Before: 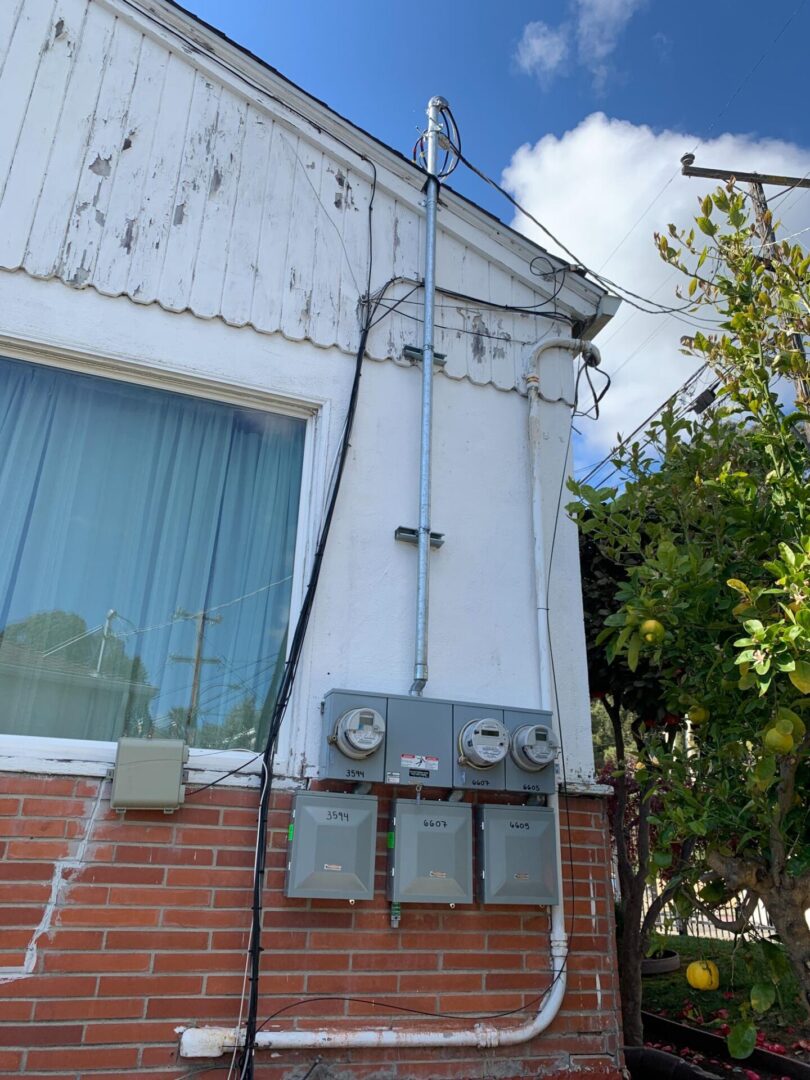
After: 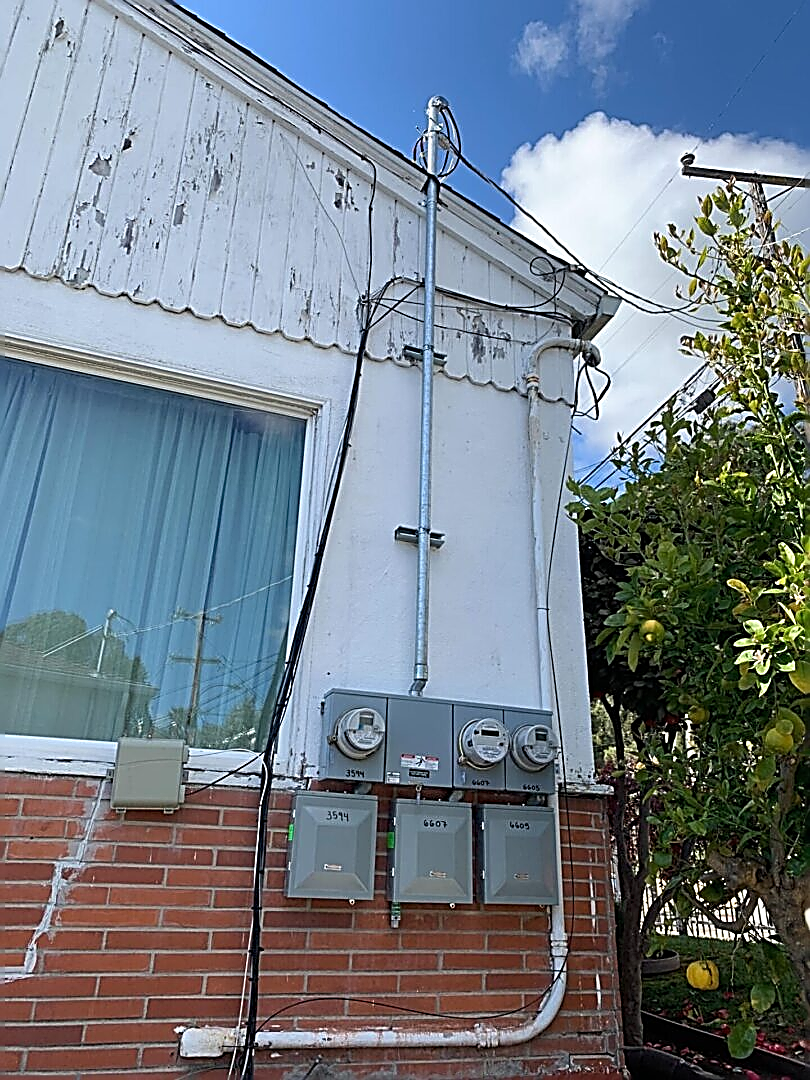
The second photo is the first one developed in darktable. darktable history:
sharpen: amount 1.861
